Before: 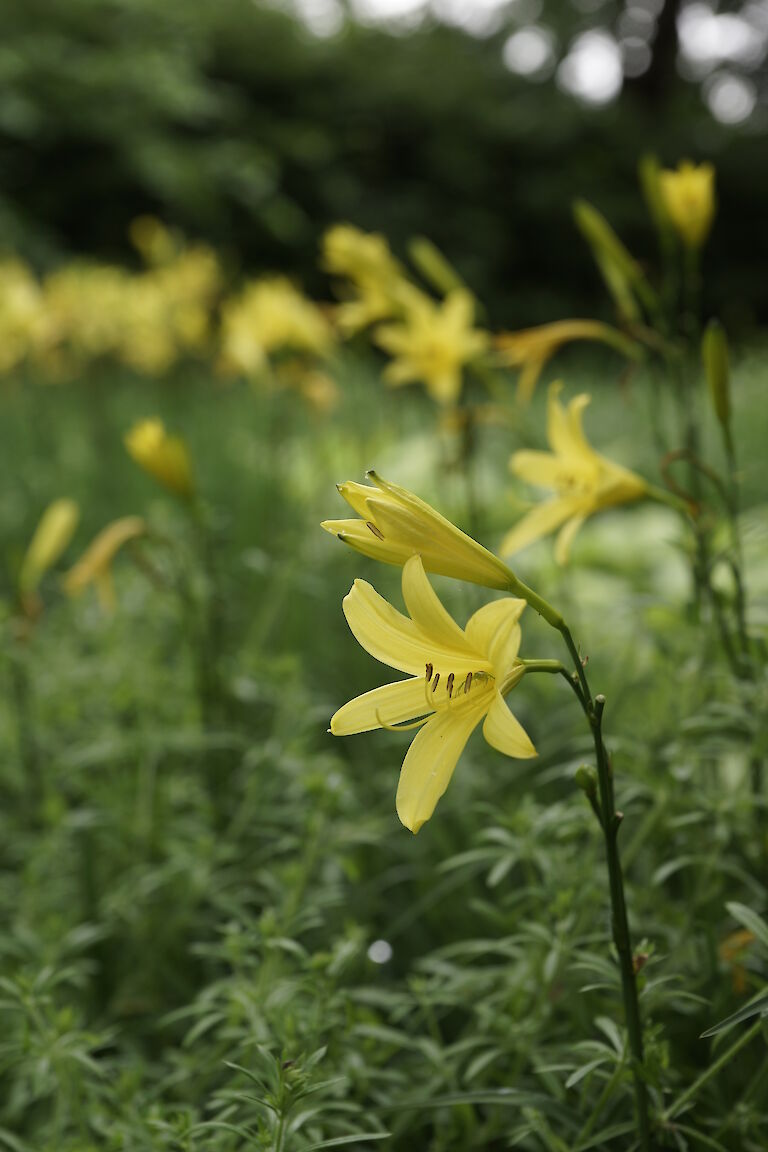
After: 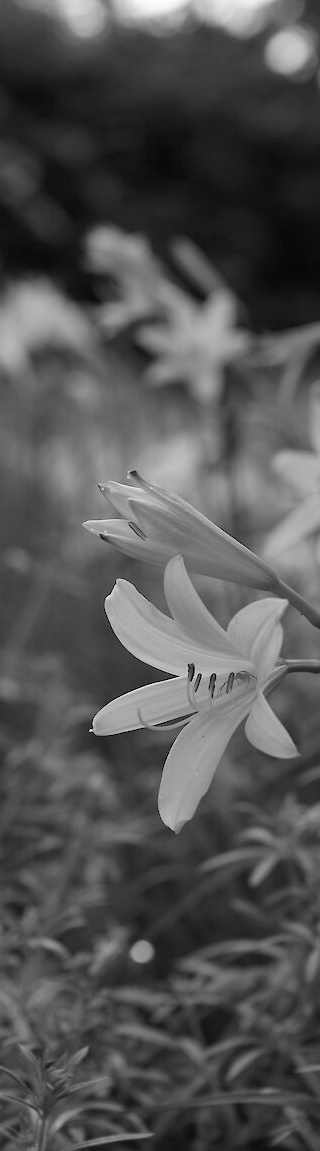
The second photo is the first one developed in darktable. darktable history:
crop: left 31.06%, right 27.215%
color calibration: output gray [0.22, 0.42, 0.37, 0], illuminant F (fluorescent), F source F9 (Cool White Deluxe 4150 K) – high CRI, x 0.375, y 0.373, temperature 4151.91 K
